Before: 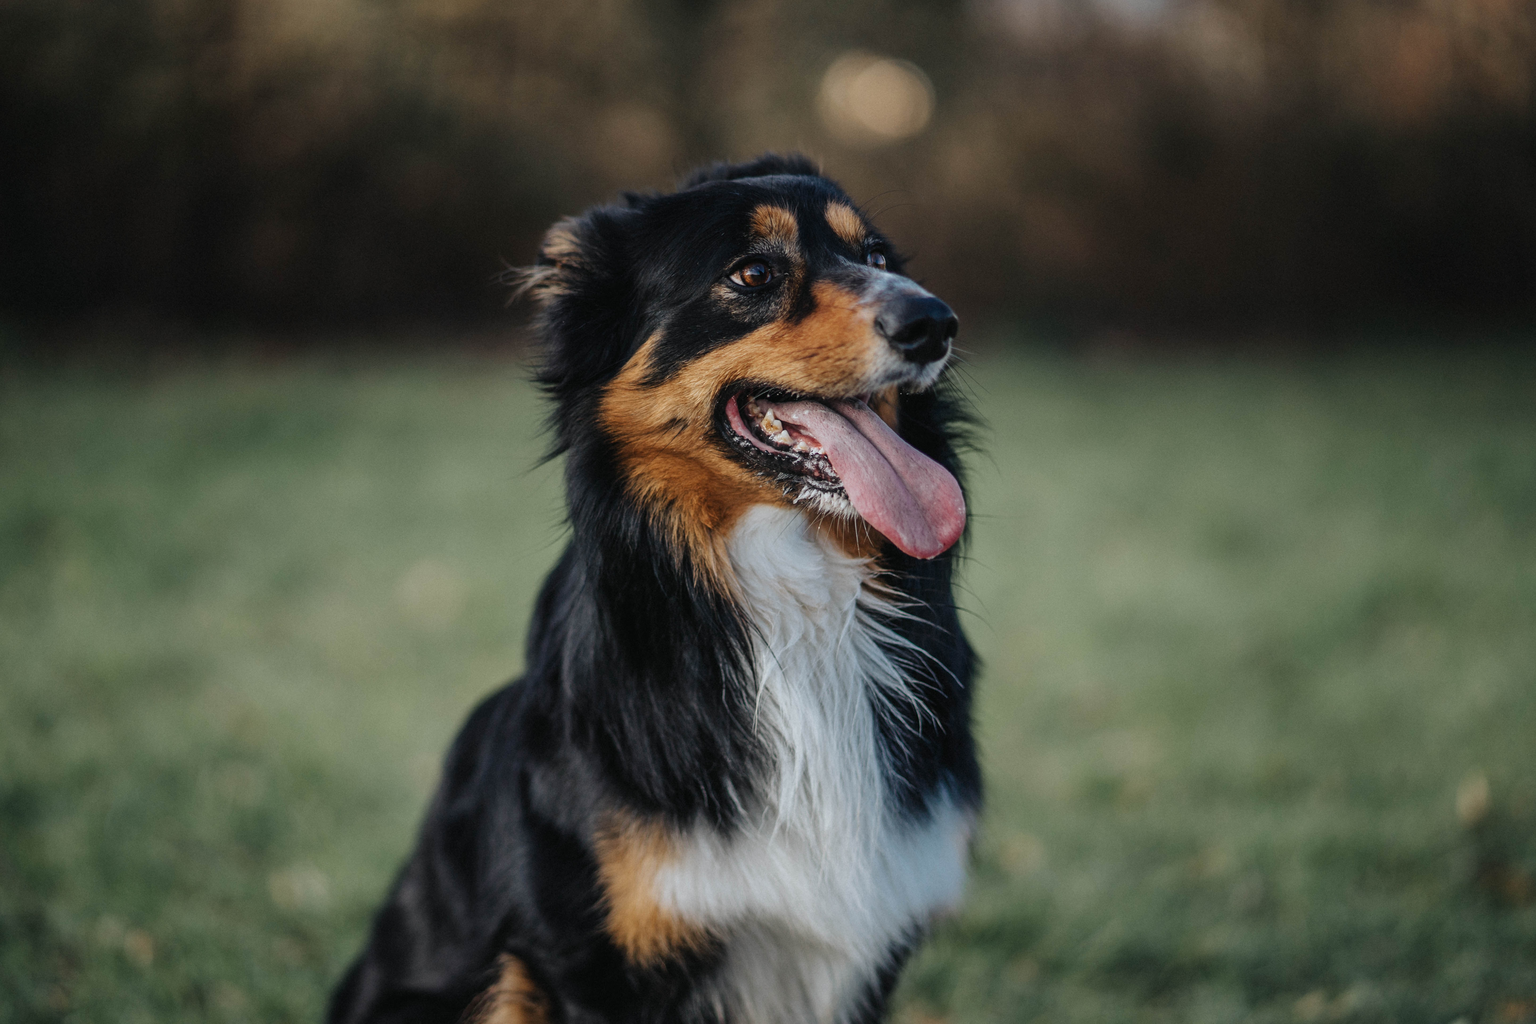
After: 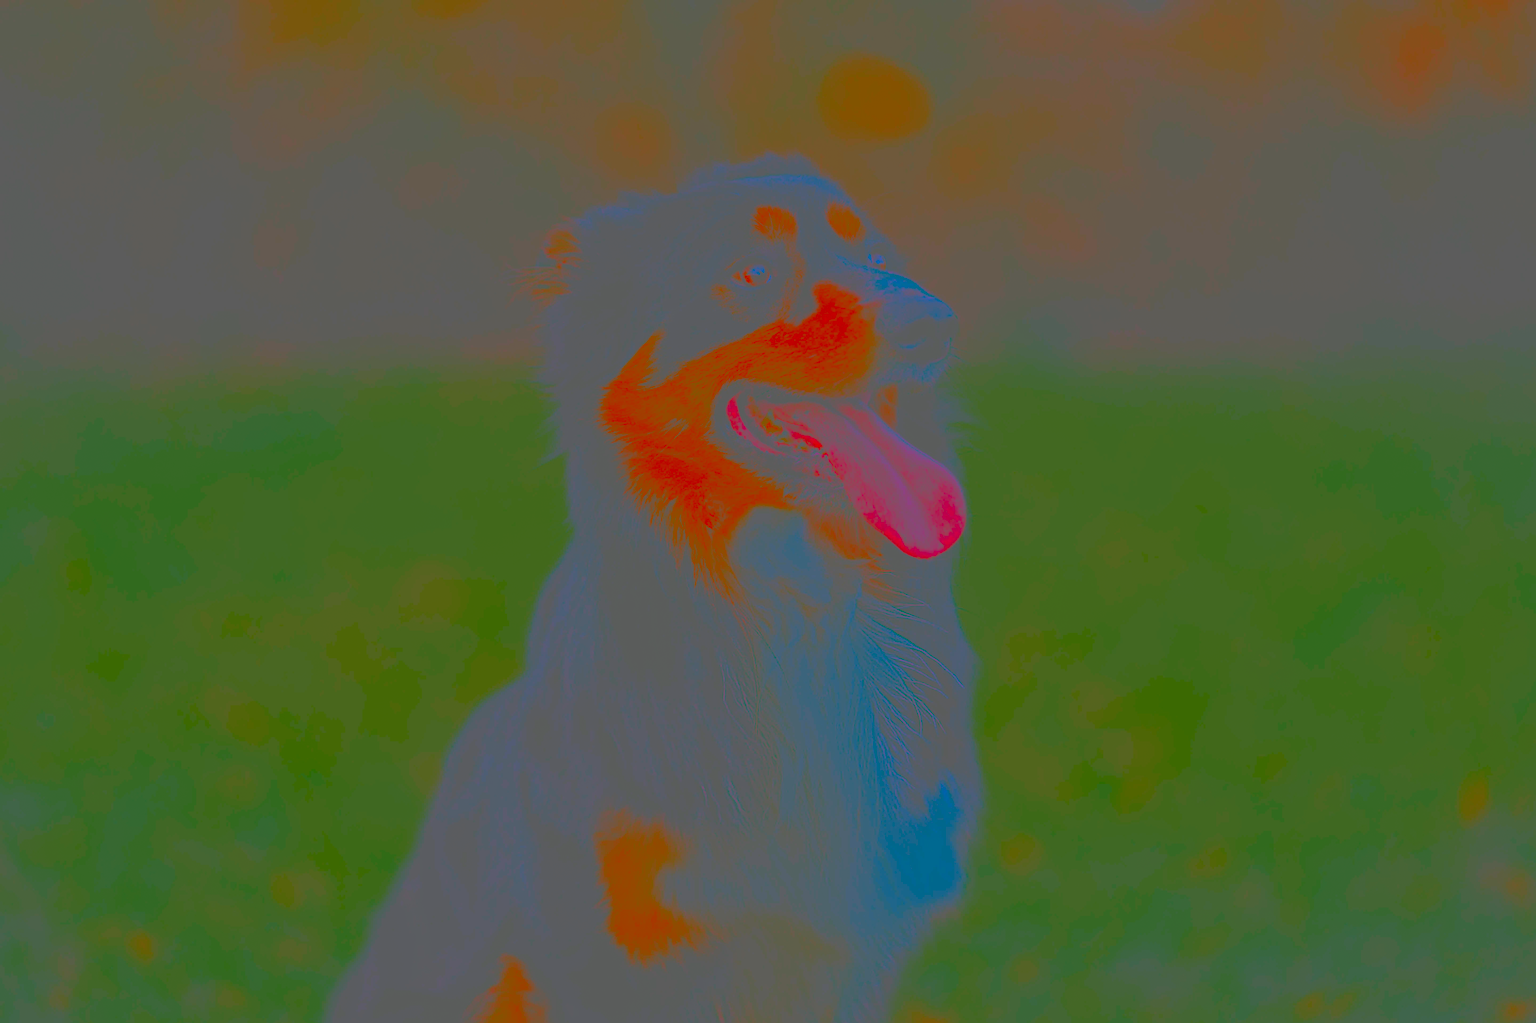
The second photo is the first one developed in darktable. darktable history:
contrast brightness saturation: contrast -0.99, brightness -0.17, saturation 0.75
exposure: black level correction 0, exposure 1.1 EV, compensate exposure bias true, compensate highlight preservation false
tone equalizer: -8 EV -1.08 EV, -7 EV -1.01 EV, -6 EV -0.867 EV, -5 EV -0.578 EV, -3 EV 0.578 EV, -2 EV 0.867 EV, -1 EV 1.01 EV, +0 EV 1.08 EV, edges refinement/feathering 500, mask exposure compensation -1.57 EV, preserve details no
